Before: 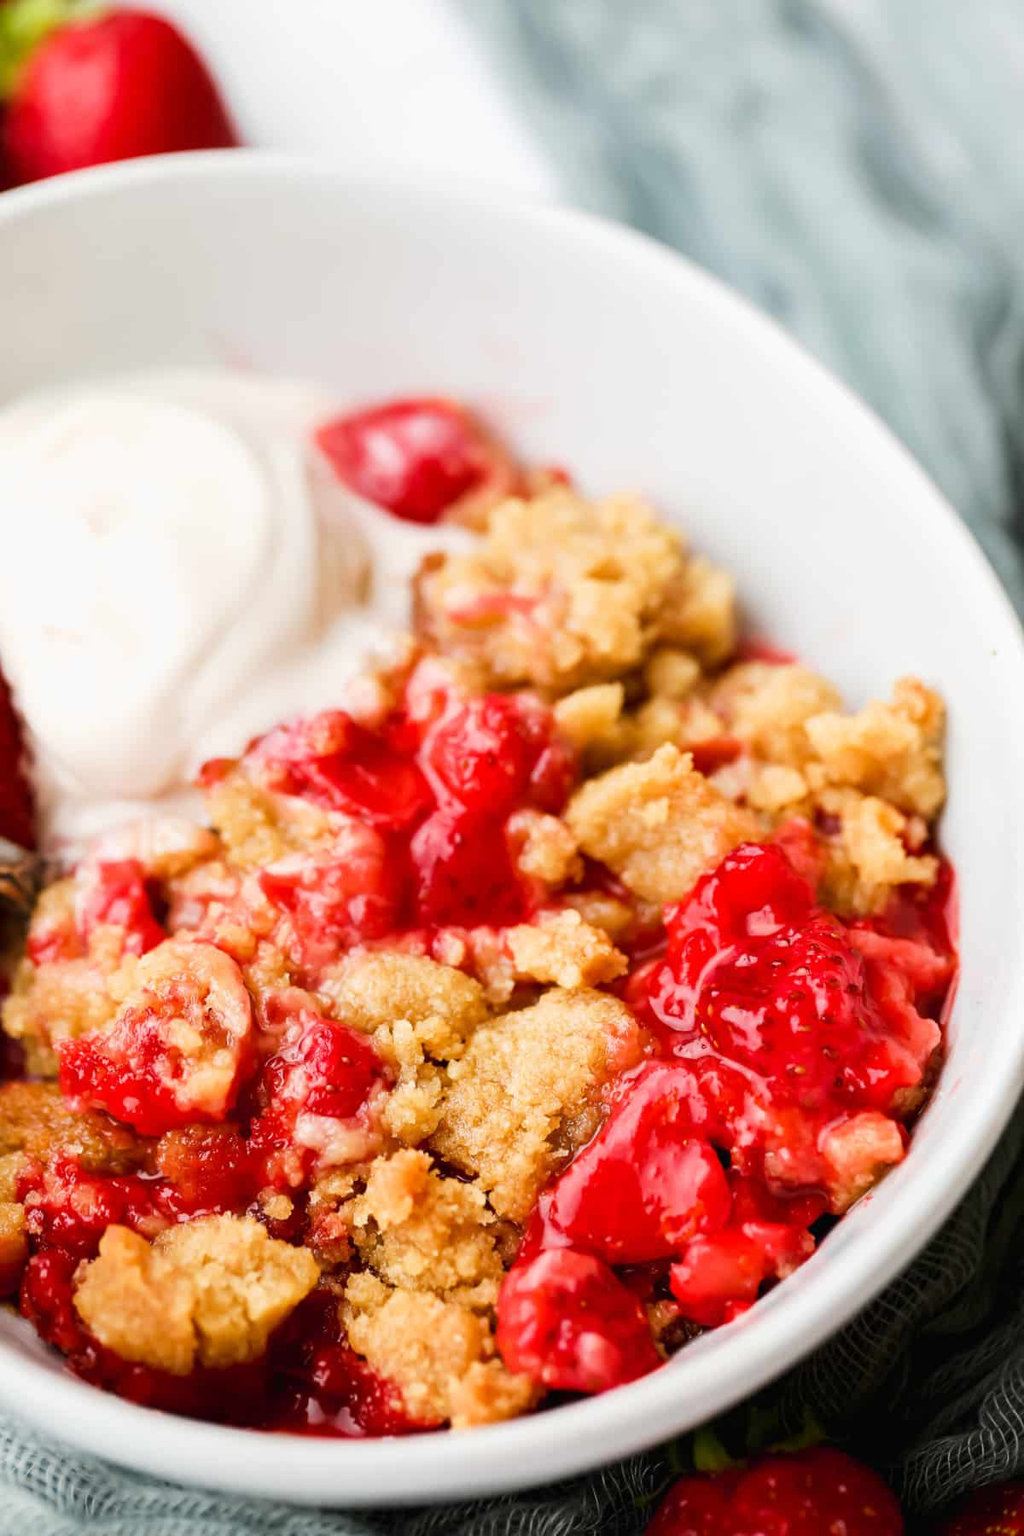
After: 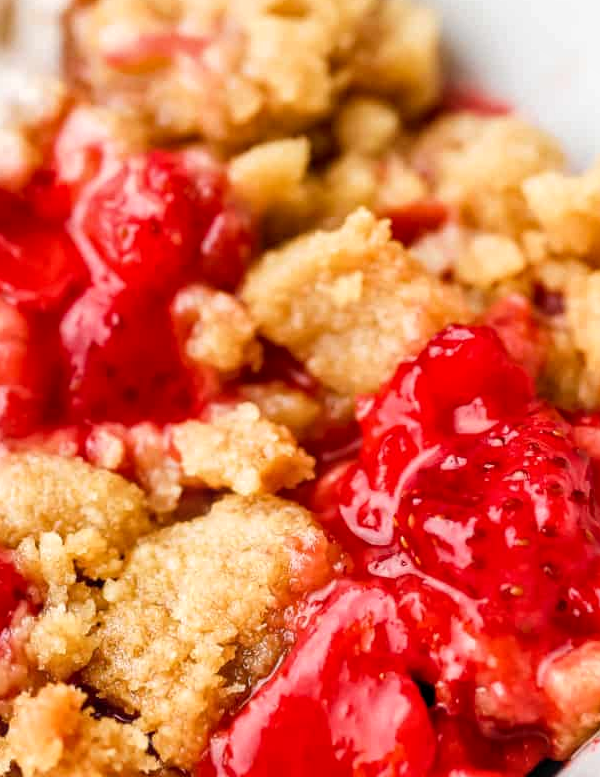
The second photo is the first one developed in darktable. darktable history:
crop: left 35.135%, top 36.859%, right 14.813%, bottom 19.962%
local contrast: on, module defaults
